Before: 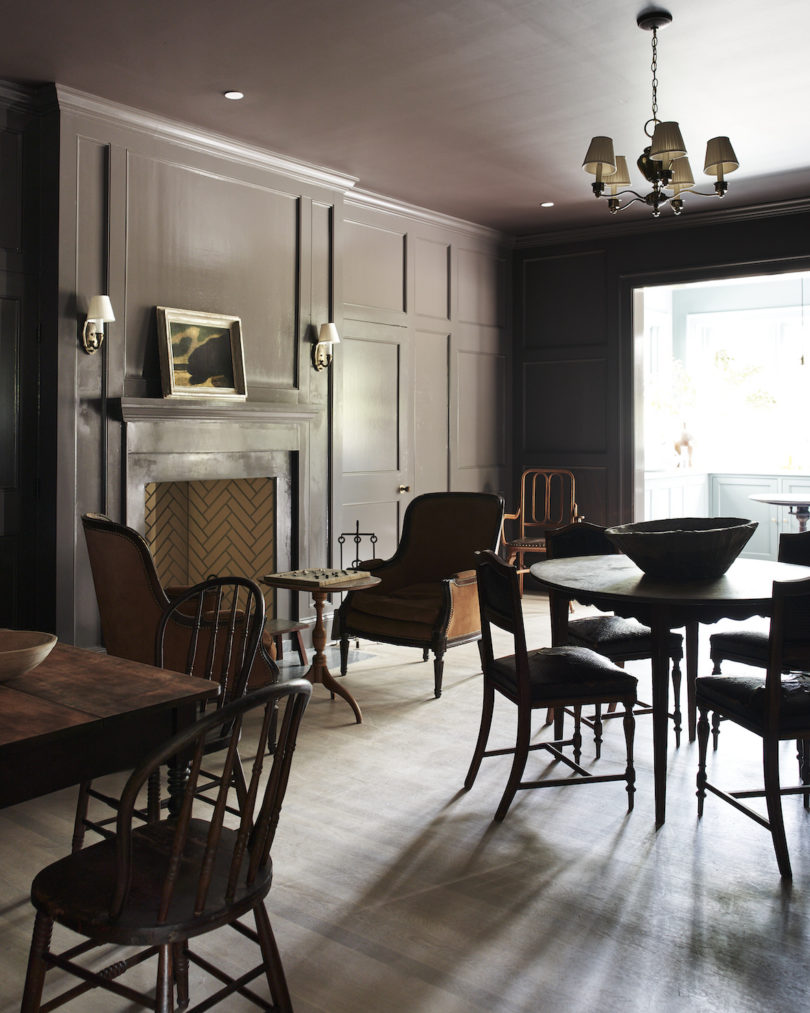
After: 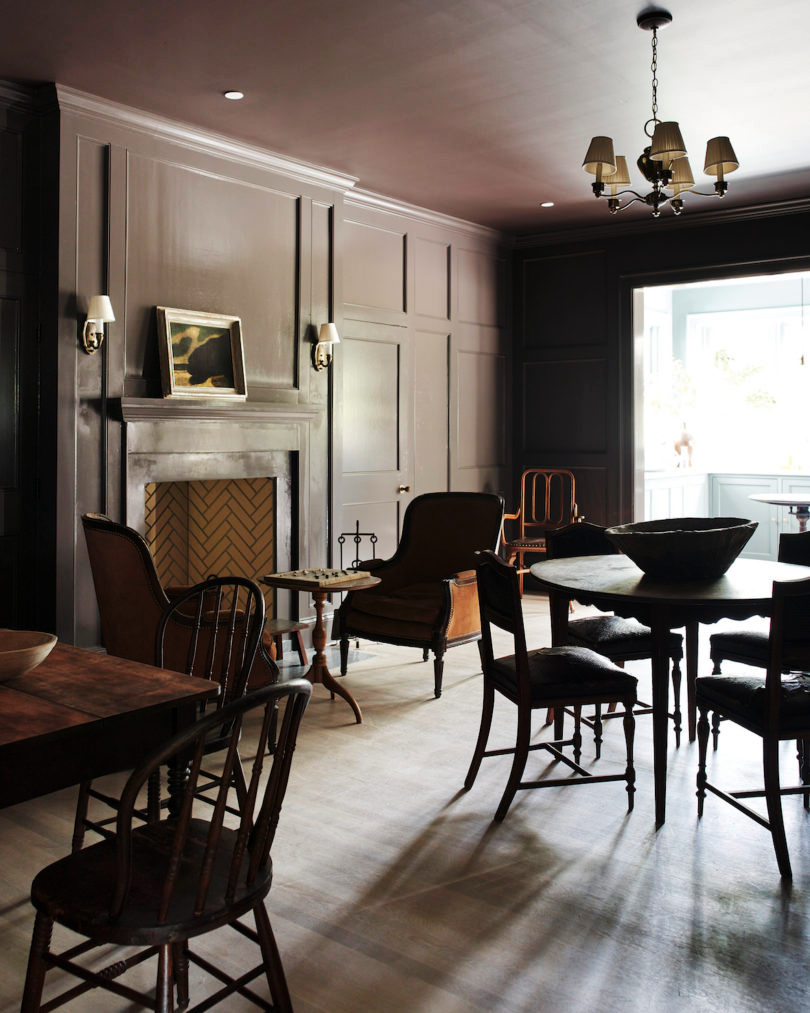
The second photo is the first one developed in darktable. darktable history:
tone curve: curves: ch0 [(0, 0) (0.003, 0.002) (0.011, 0.009) (0.025, 0.019) (0.044, 0.031) (0.069, 0.044) (0.1, 0.061) (0.136, 0.087) (0.177, 0.127) (0.224, 0.172) (0.277, 0.226) (0.335, 0.295) (0.399, 0.367) (0.468, 0.445) (0.543, 0.536) (0.623, 0.626) (0.709, 0.717) (0.801, 0.806) (0.898, 0.889) (1, 1)], preserve colors none
shadows and highlights: radius 125.46, shadows 21.19, highlights -21.19, low approximation 0.01
